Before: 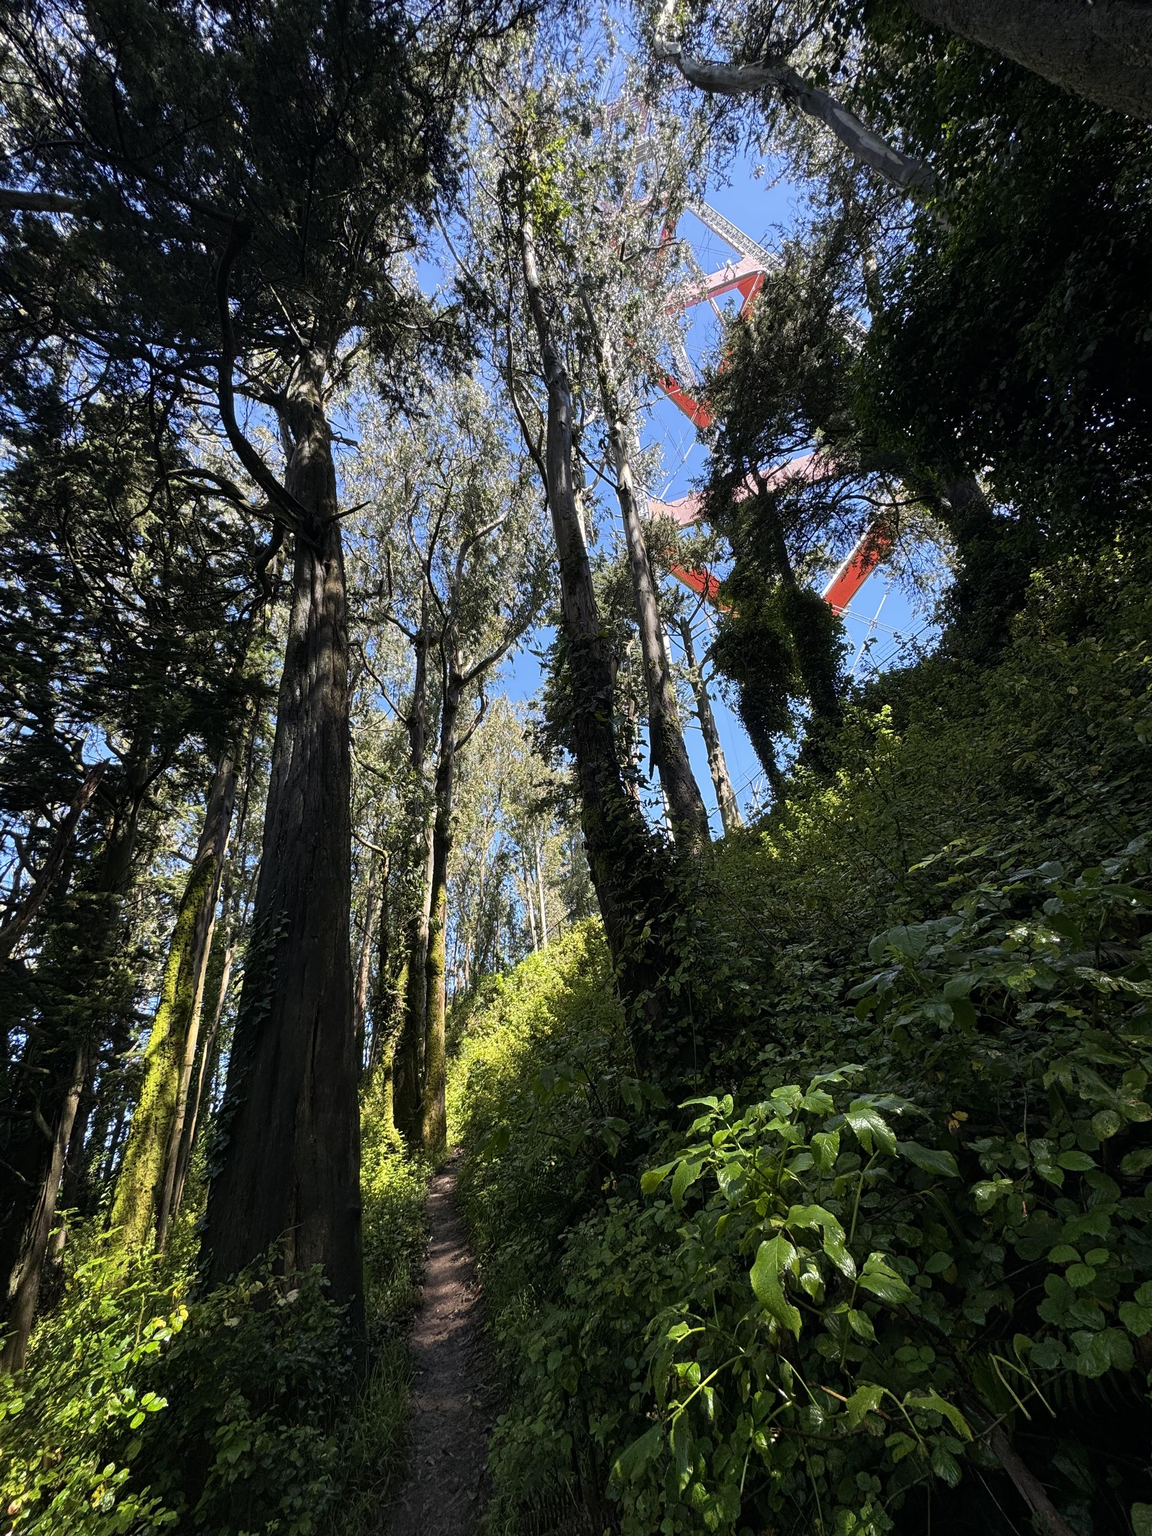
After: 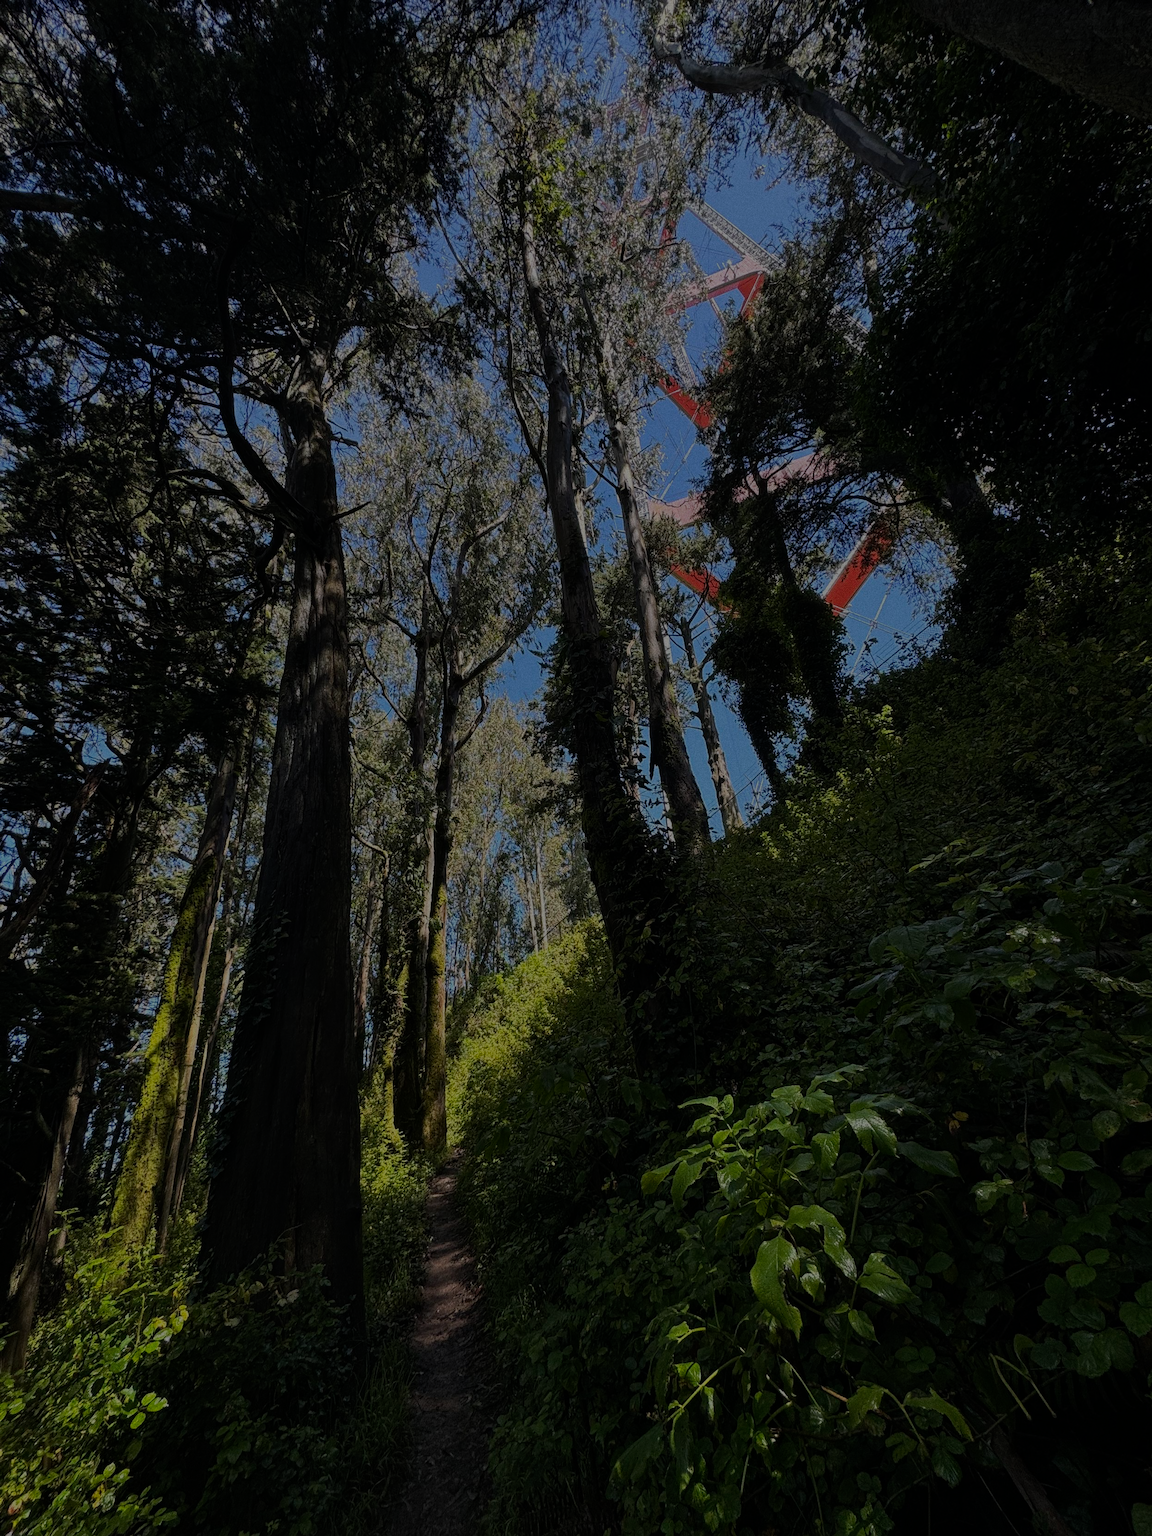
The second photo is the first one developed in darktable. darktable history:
exposure: exposure -2.002 EV, compensate highlight preservation false
grain: coarseness 0.09 ISO
